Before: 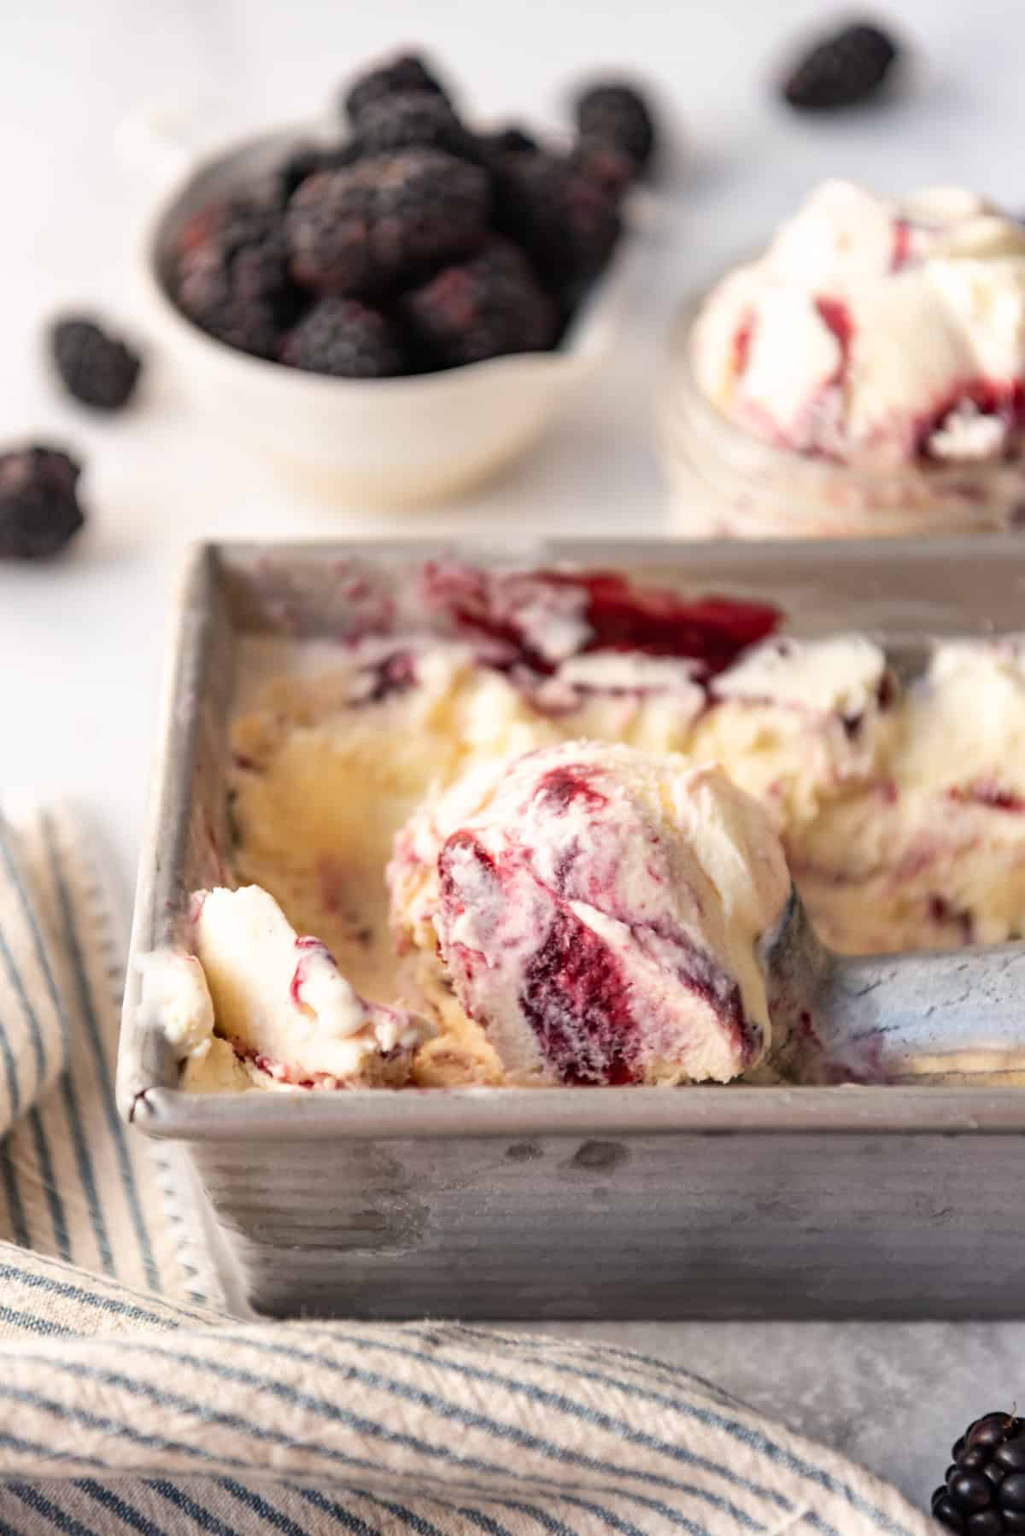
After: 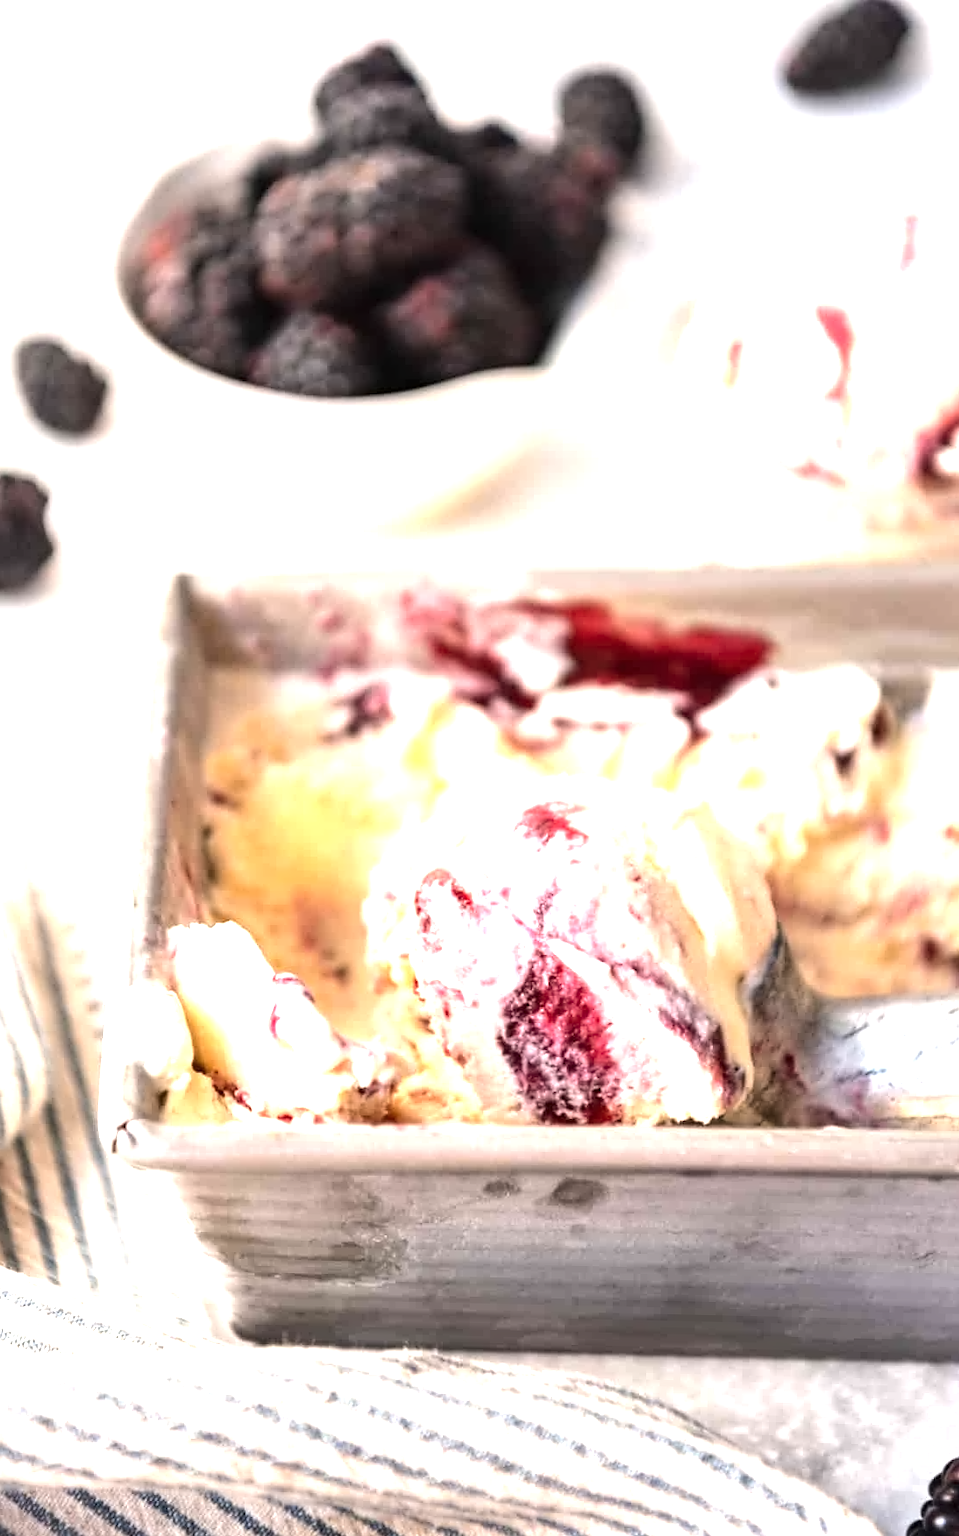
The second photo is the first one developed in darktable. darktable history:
crop: right 4.126%, bottom 0.031%
exposure: black level correction 0, exposure 1.015 EV, compensate exposure bias true, compensate highlight preservation false
rotate and perspective: rotation 0.074°, lens shift (vertical) 0.096, lens shift (horizontal) -0.041, crop left 0.043, crop right 0.952, crop top 0.024, crop bottom 0.979
contrast equalizer: y [[0.5 ×4, 0.525, 0.667], [0.5 ×6], [0.5 ×6], [0 ×4, 0.042, 0], [0, 0, 0.004, 0.1, 0.191, 0.131]]
tone equalizer: -8 EV -0.417 EV, -7 EV -0.389 EV, -6 EV -0.333 EV, -5 EV -0.222 EV, -3 EV 0.222 EV, -2 EV 0.333 EV, -1 EV 0.389 EV, +0 EV 0.417 EV, edges refinement/feathering 500, mask exposure compensation -1.57 EV, preserve details no
